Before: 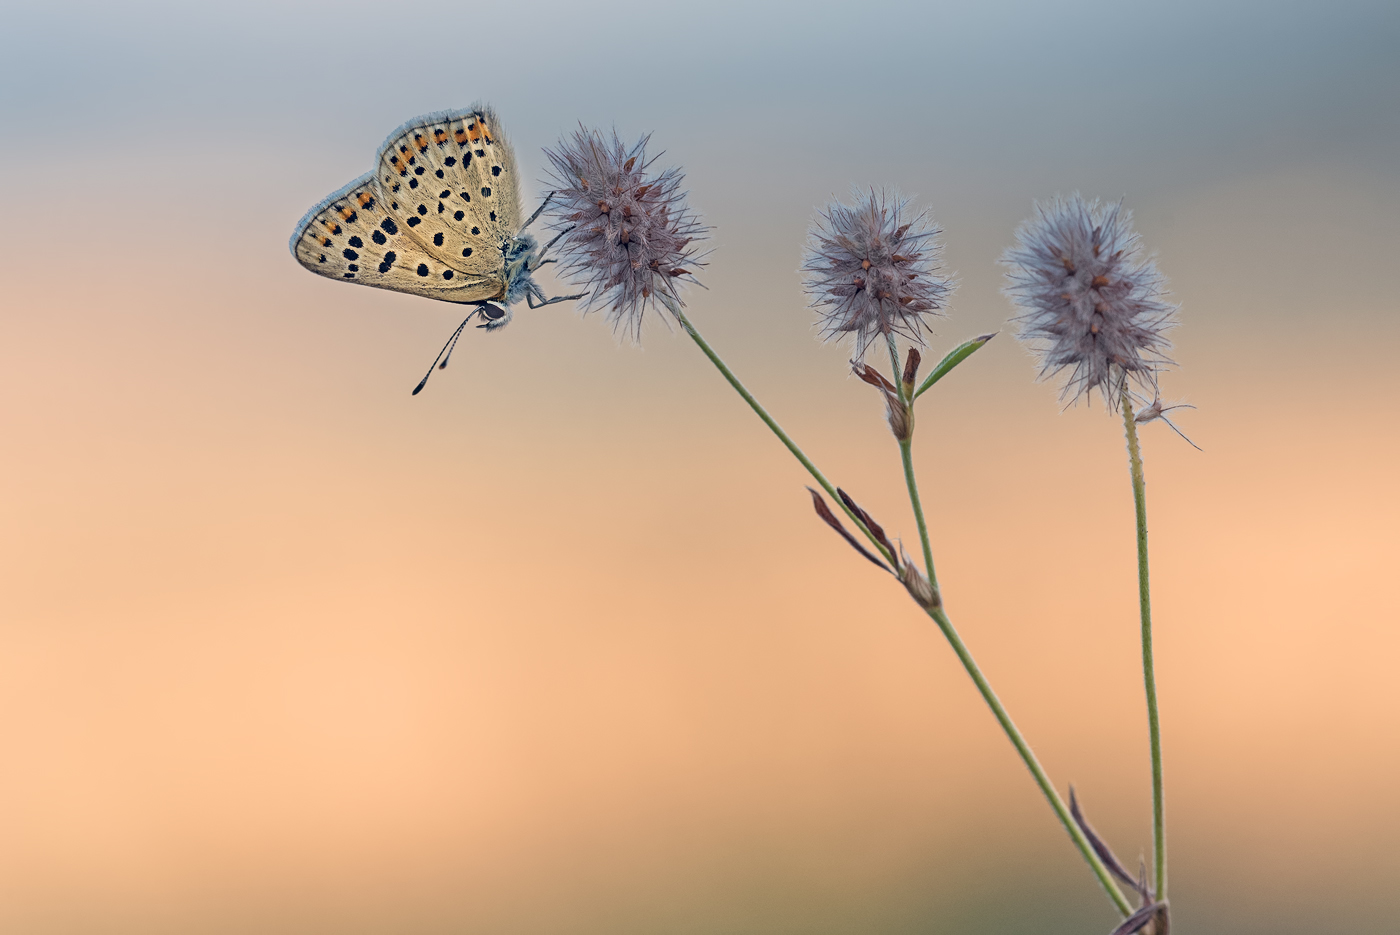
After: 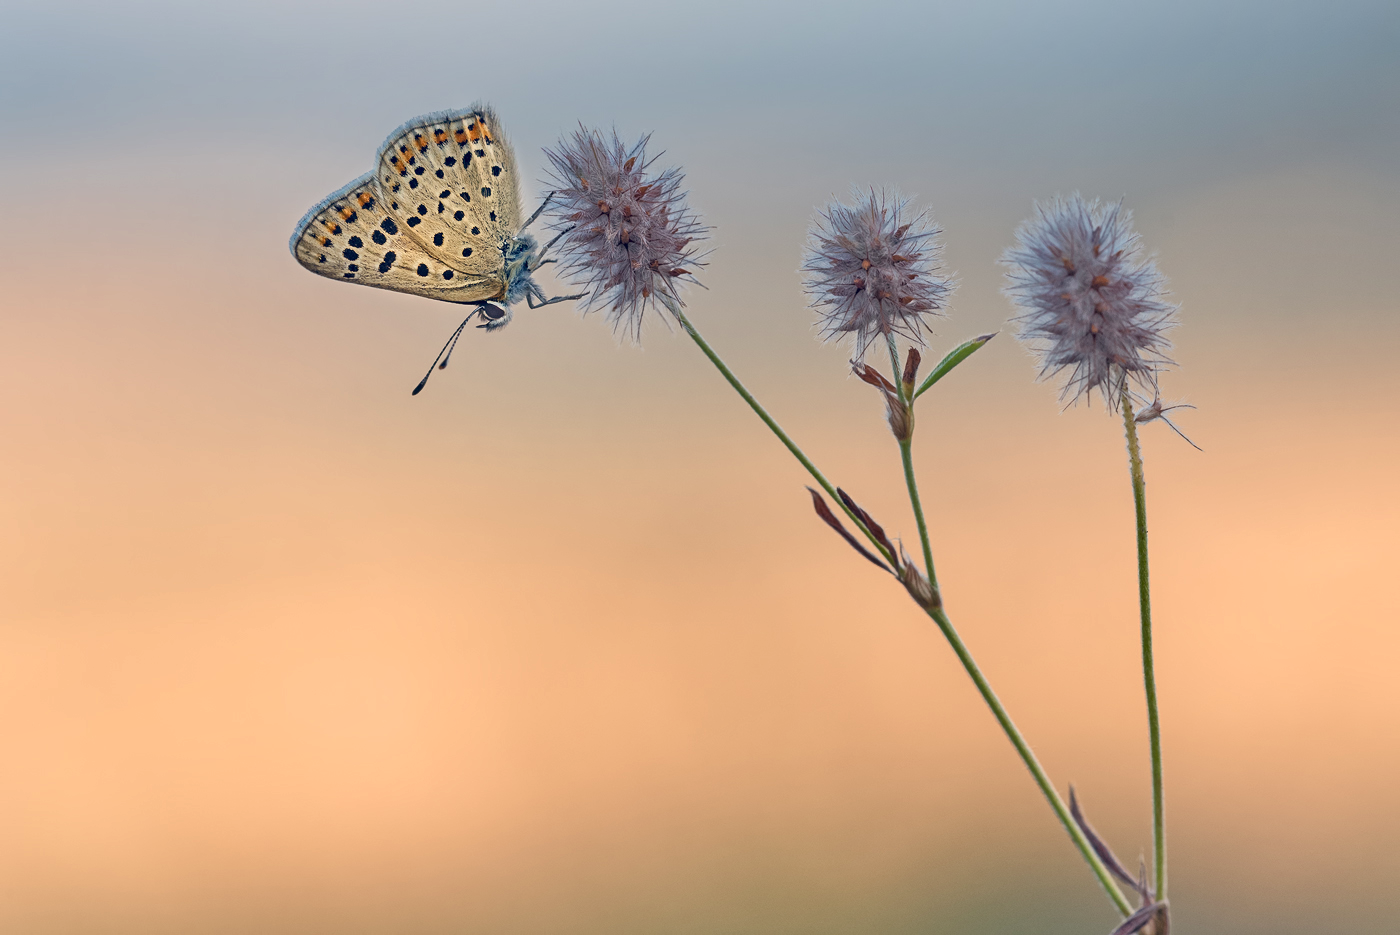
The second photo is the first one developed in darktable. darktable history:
color balance rgb: perceptual saturation grading › global saturation -1.699%, perceptual saturation grading › highlights -6.972%, perceptual saturation grading › mid-tones 7.359%, perceptual saturation grading › shadows 4.324%, perceptual brilliance grading › global brilliance 17.711%, global vibrance -8.553%, contrast -12.656%, saturation formula JzAzBz (2021)
shadows and highlights: soften with gaussian
